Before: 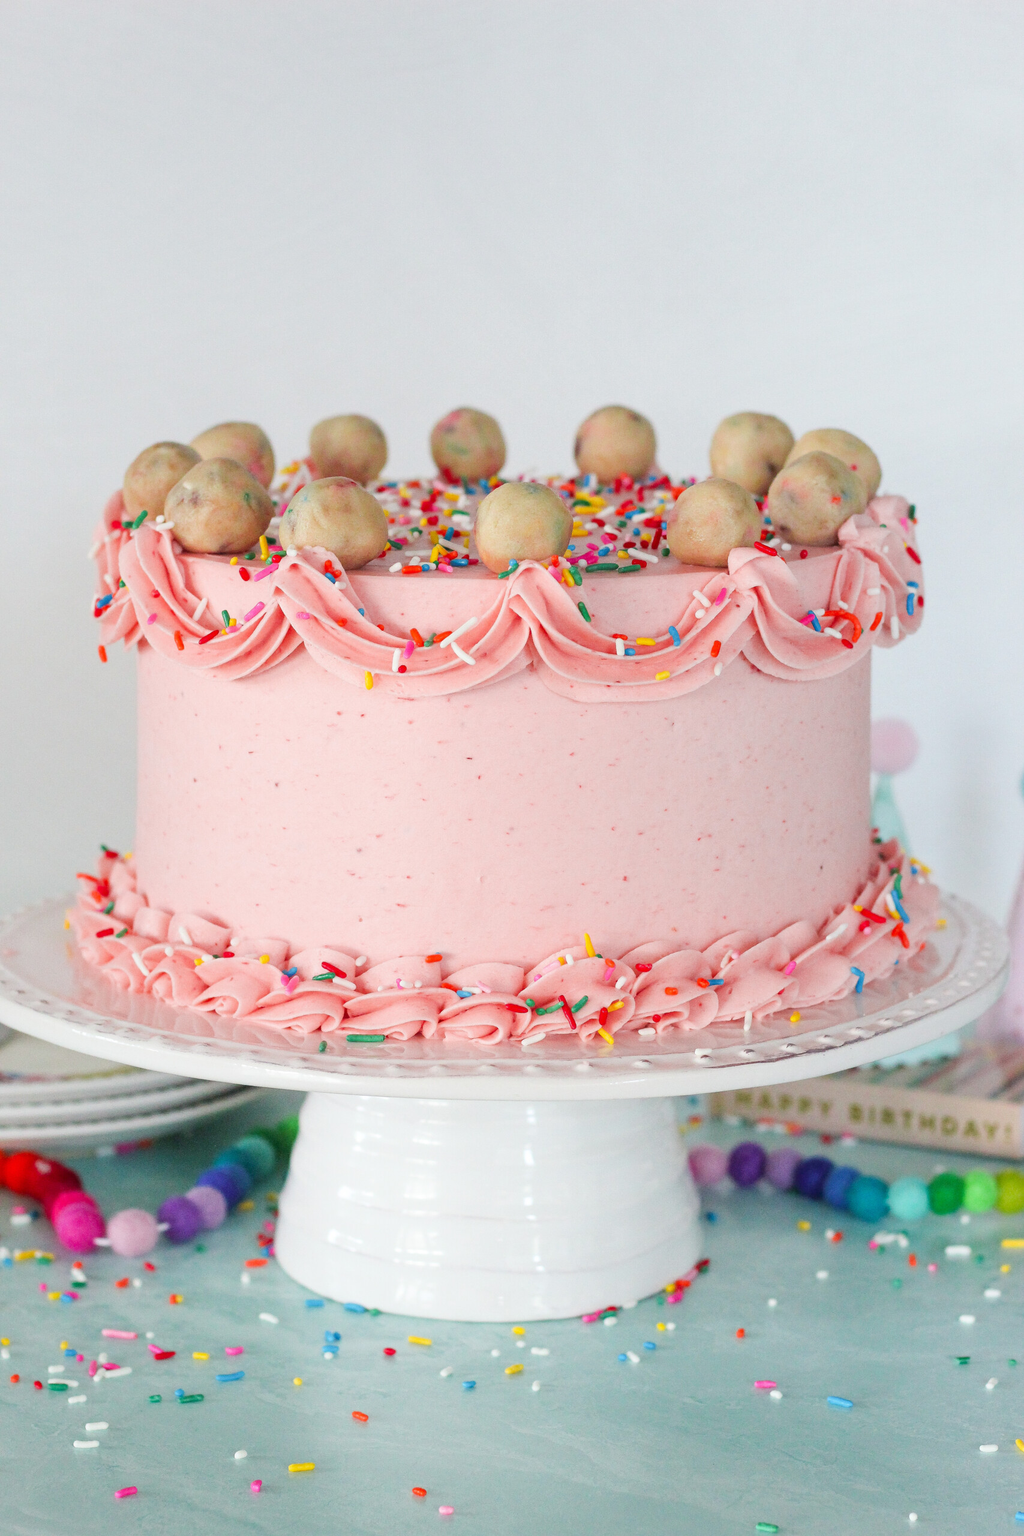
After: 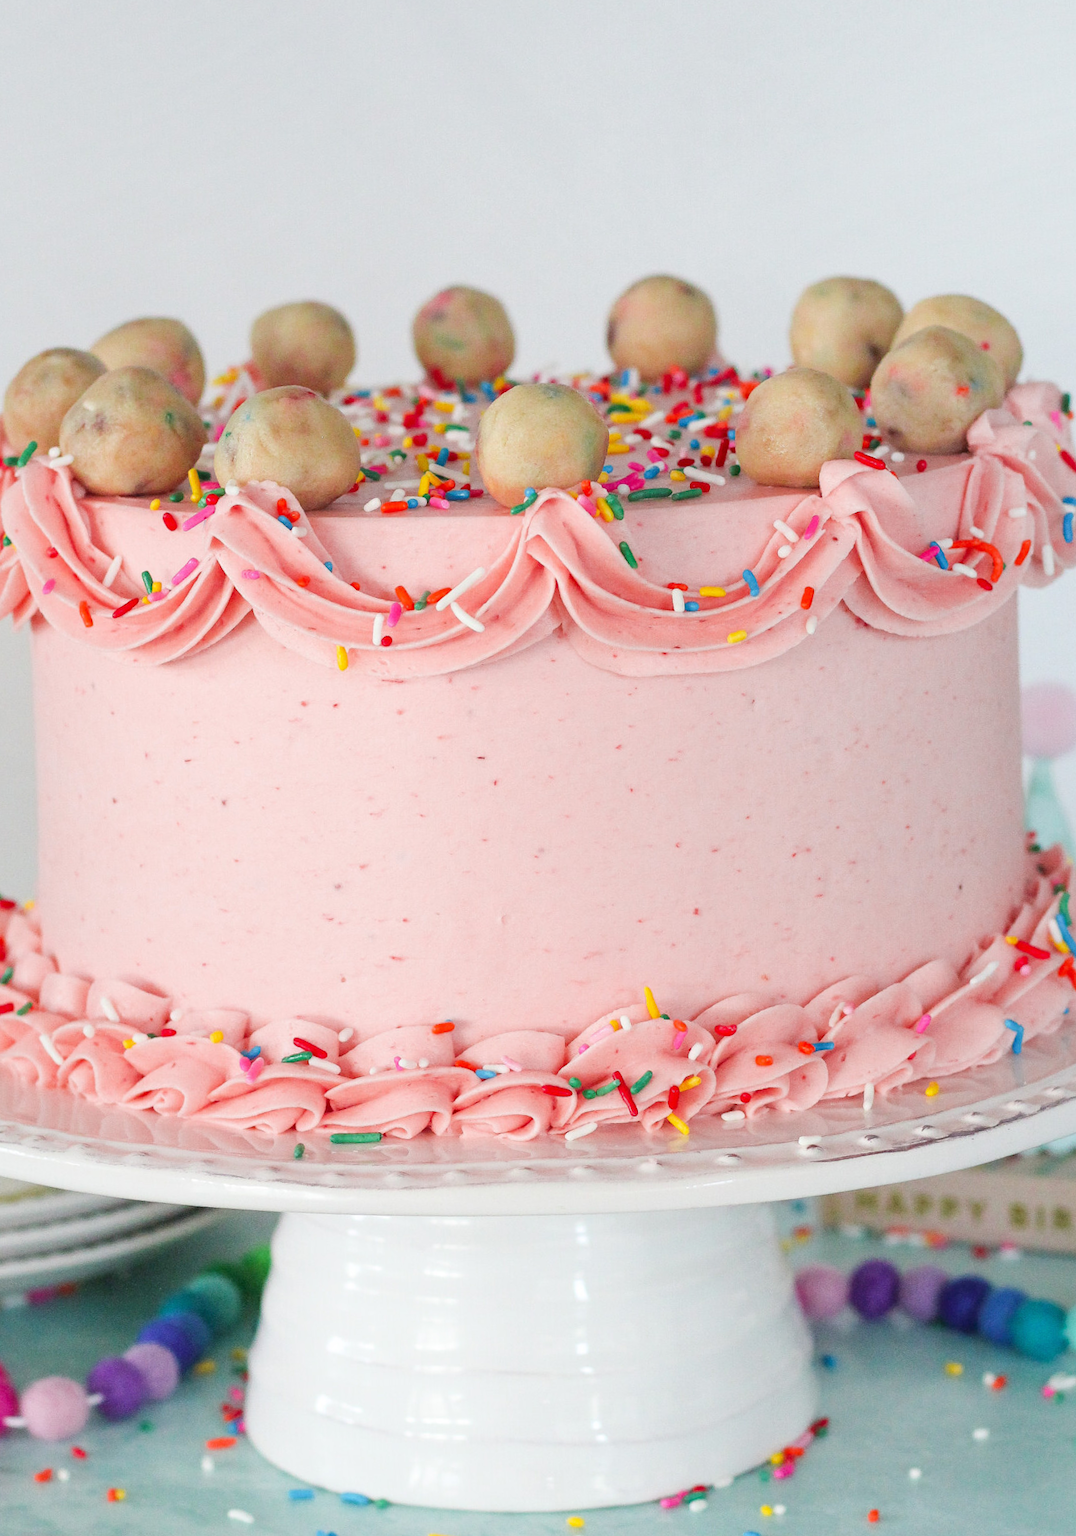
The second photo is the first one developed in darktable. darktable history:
rotate and perspective: rotation -2.12°, lens shift (vertical) 0.009, lens shift (horizontal) -0.008, automatic cropping original format, crop left 0.036, crop right 0.964, crop top 0.05, crop bottom 0.959
crop and rotate: left 10.071%, top 10.071%, right 10.02%, bottom 10.02%
